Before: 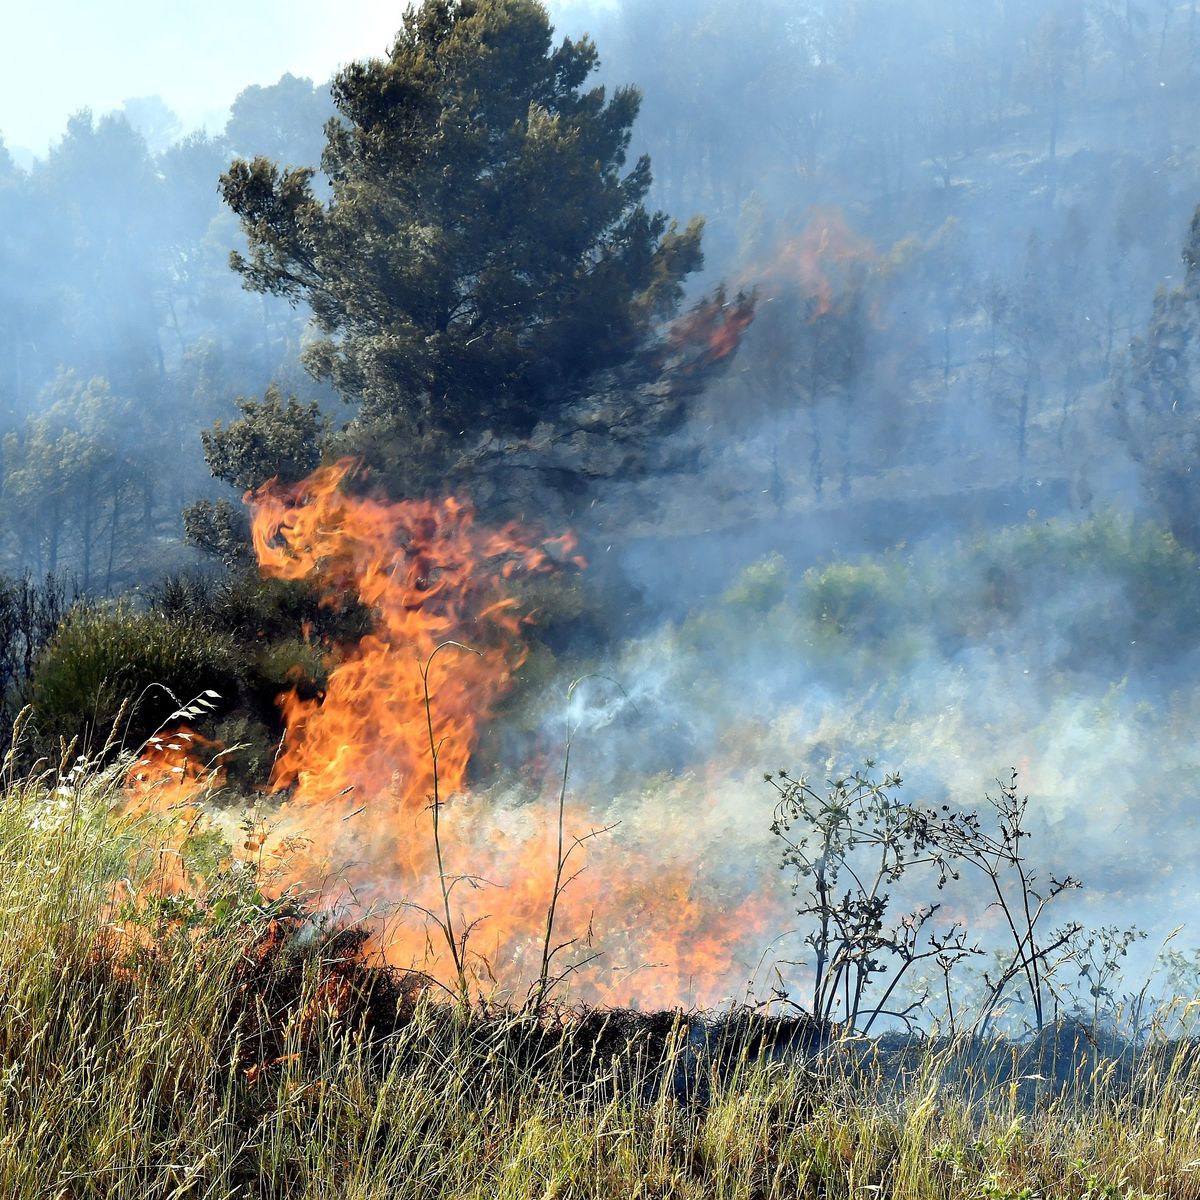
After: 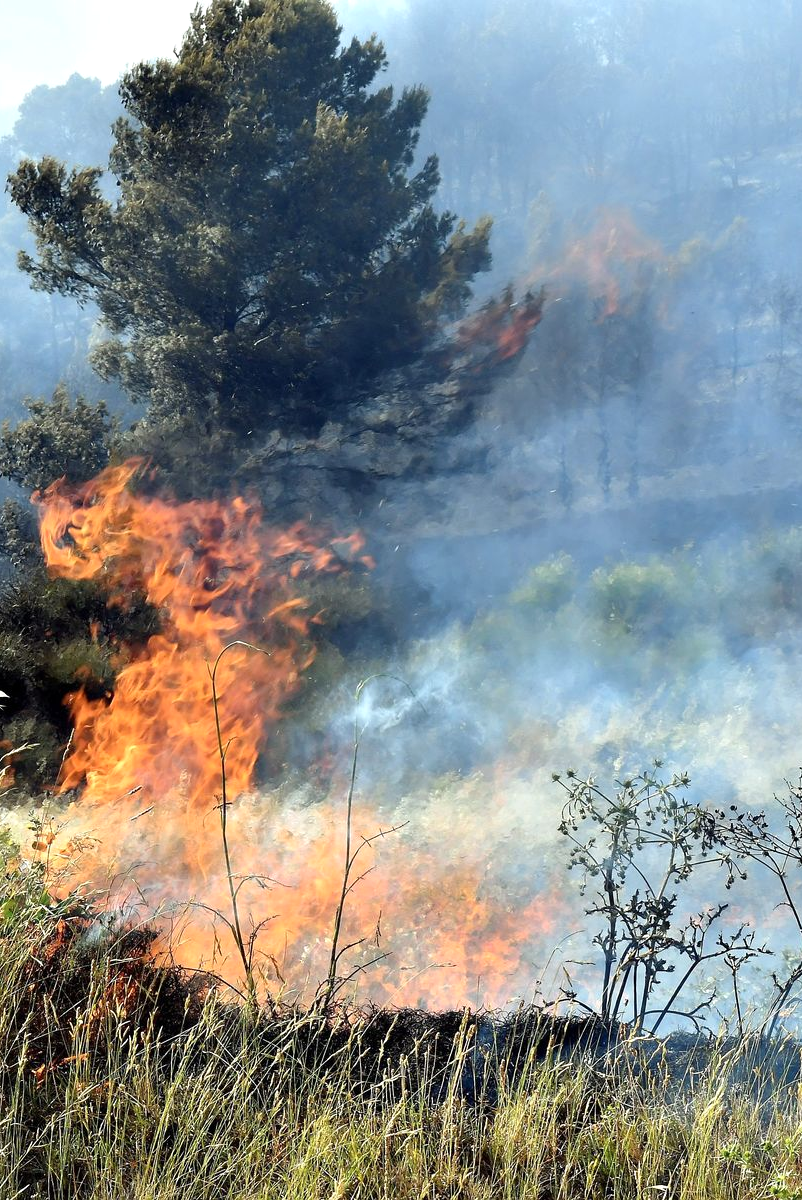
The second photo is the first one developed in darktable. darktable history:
shadows and highlights: shadows -12.5, white point adjustment 4, highlights 28.33
crop and rotate: left 17.732%, right 15.423%
